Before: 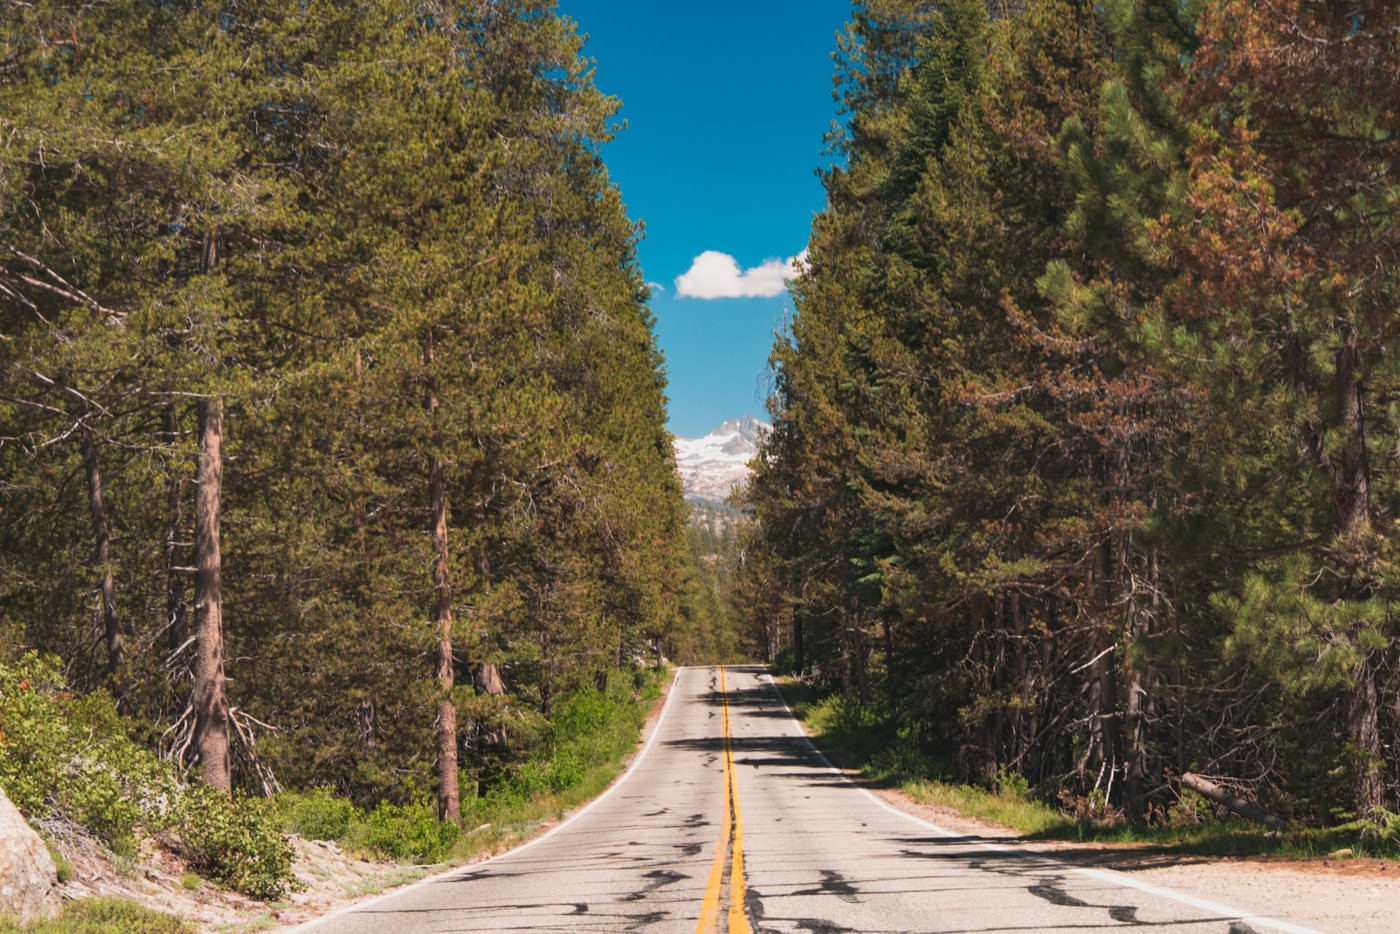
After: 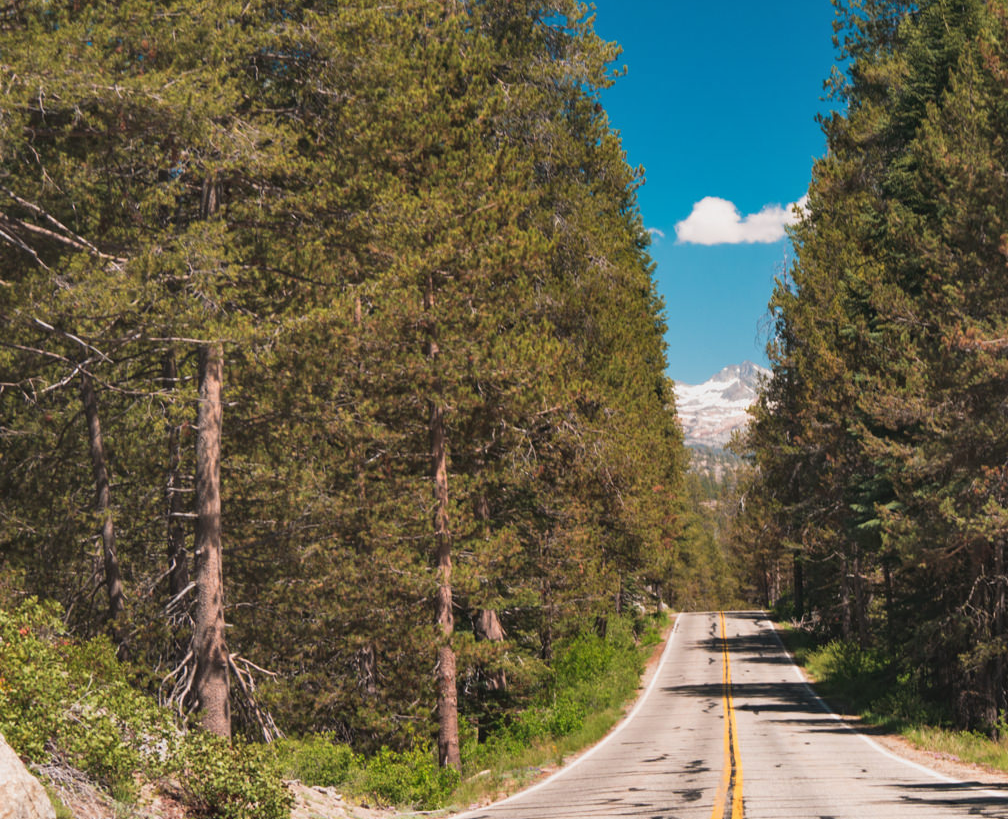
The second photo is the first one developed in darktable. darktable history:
crop: top 5.803%, right 27.864%, bottom 5.804%
shadows and highlights: shadows 37.27, highlights -28.18, soften with gaussian
